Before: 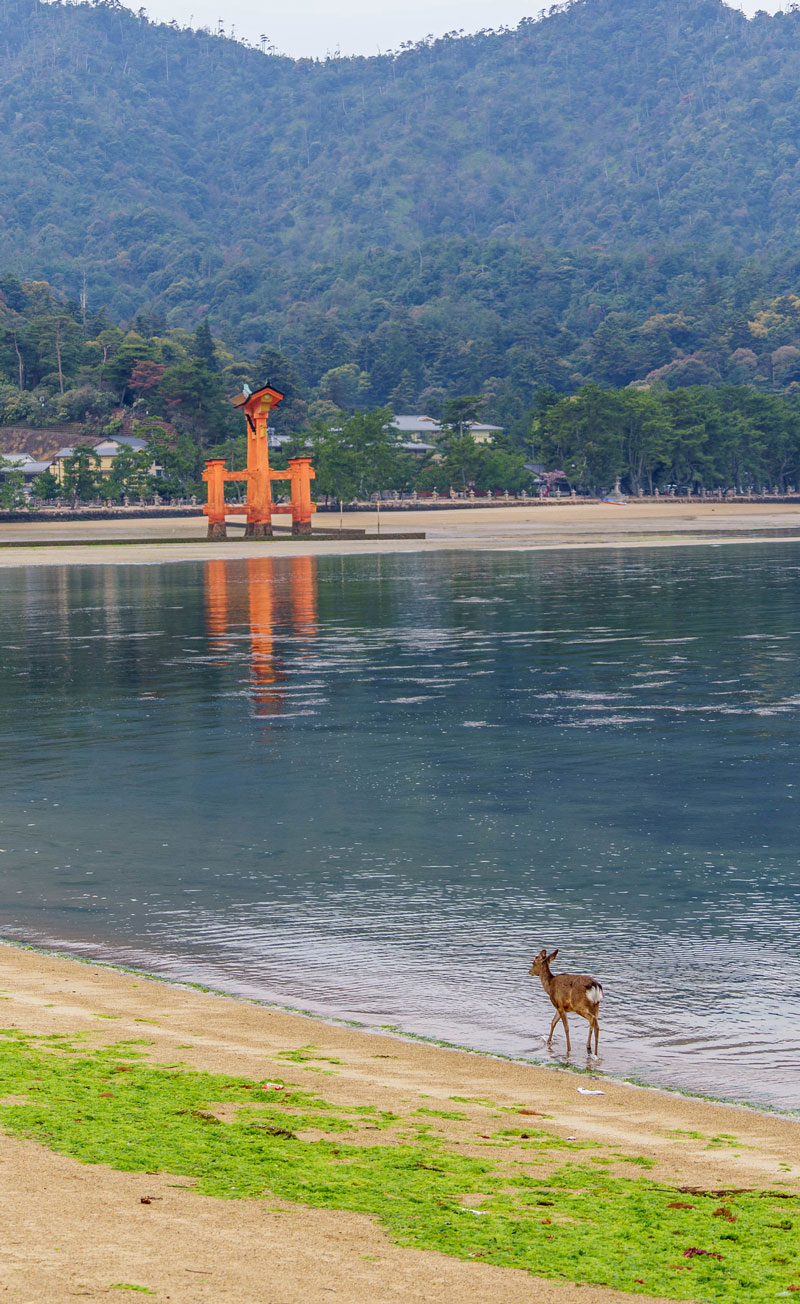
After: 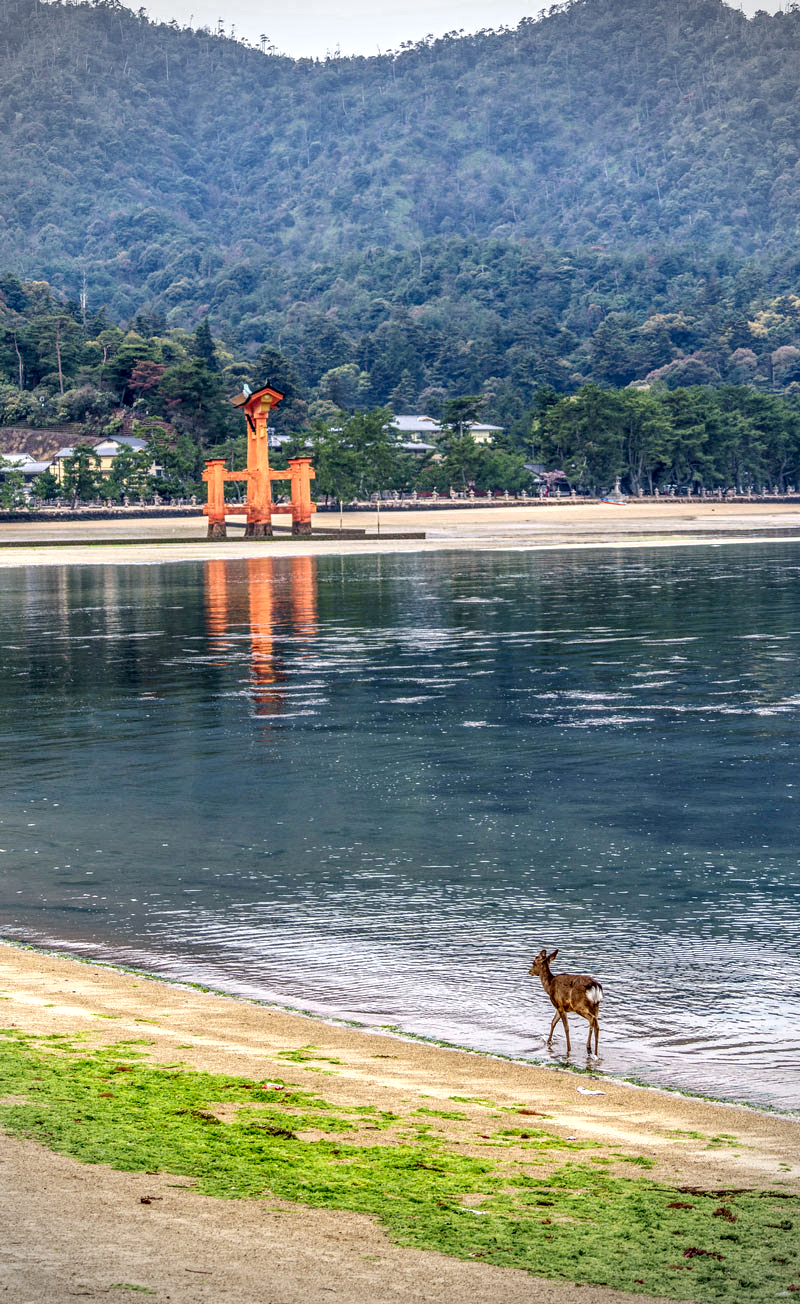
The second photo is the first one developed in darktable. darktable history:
local contrast: highlights 19%, detail 186%
levels: levels [0, 0.474, 0.947]
vignetting: fall-off radius 31.48%, brightness -0.472
